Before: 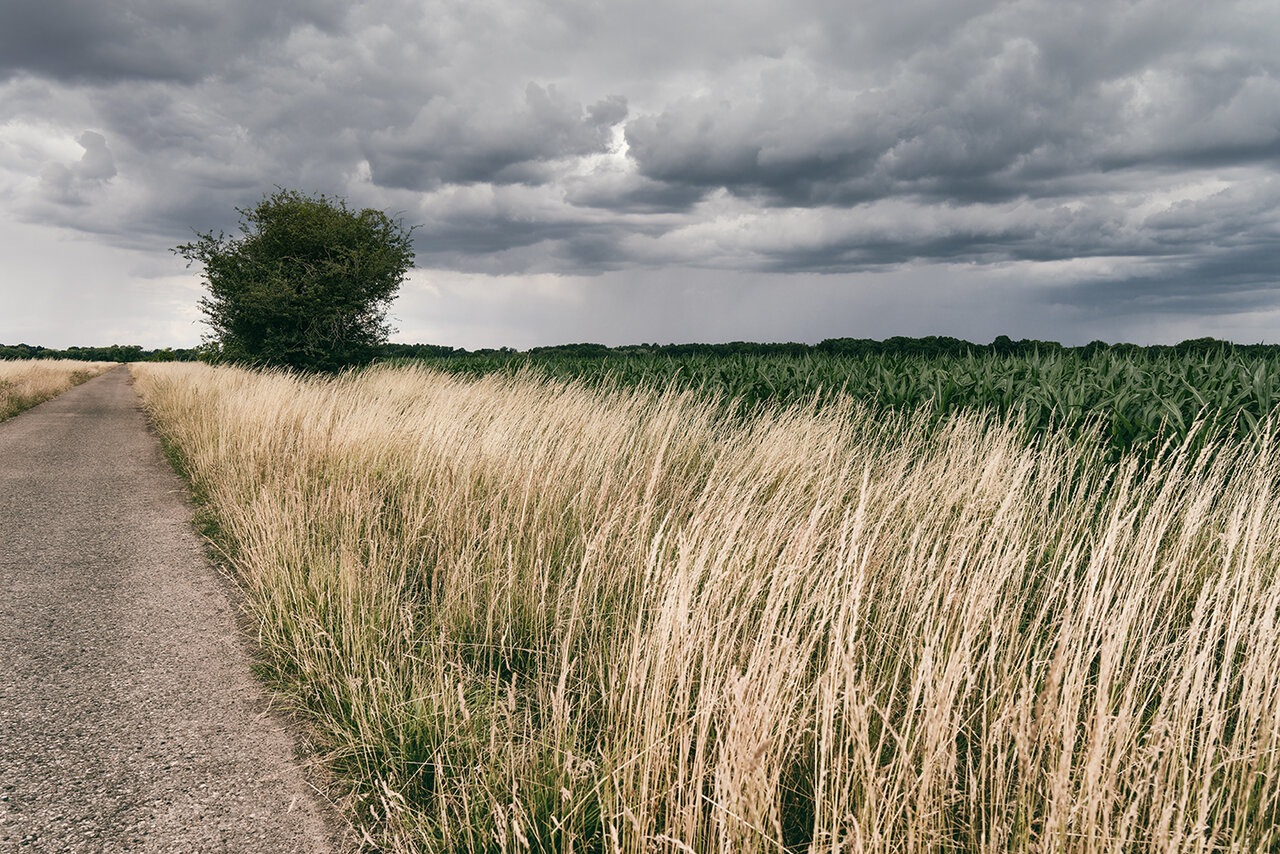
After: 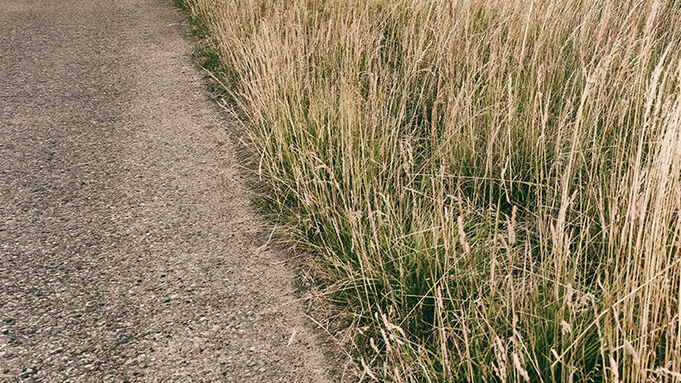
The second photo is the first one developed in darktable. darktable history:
crop and rotate: top 54.875%, right 46.769%, bottom 0.173%
